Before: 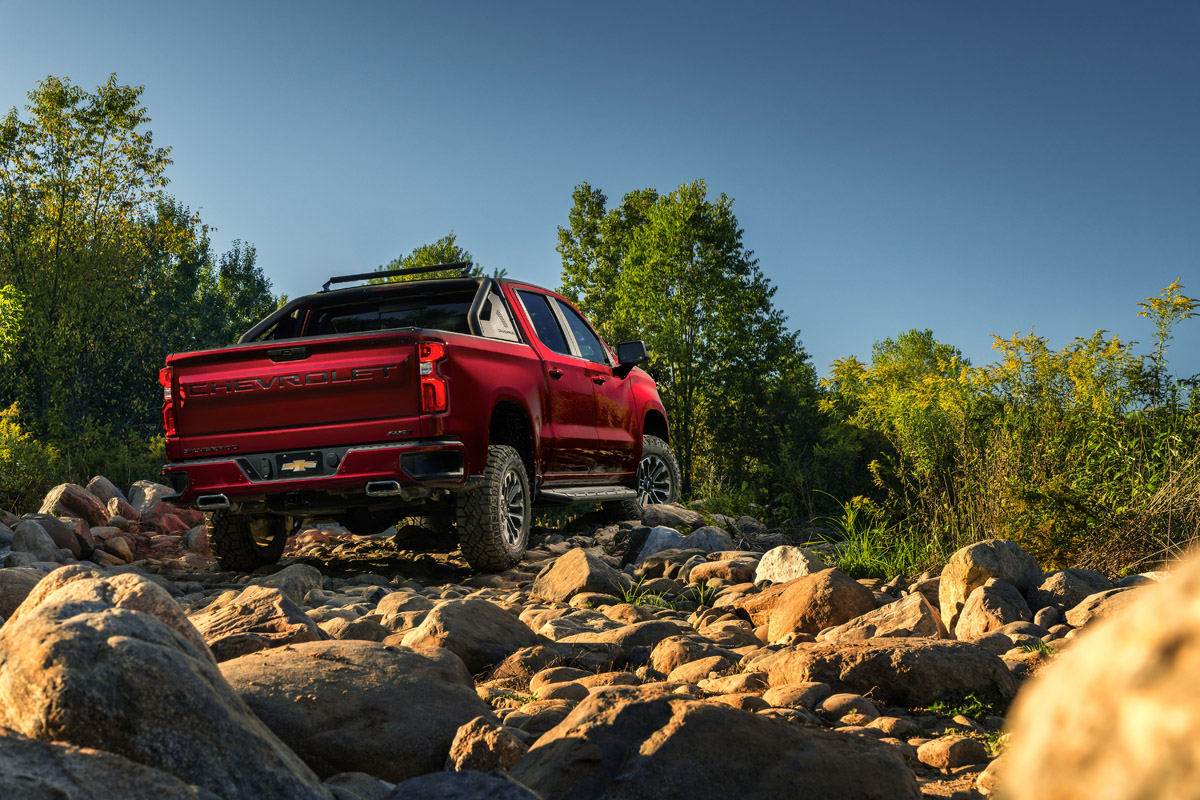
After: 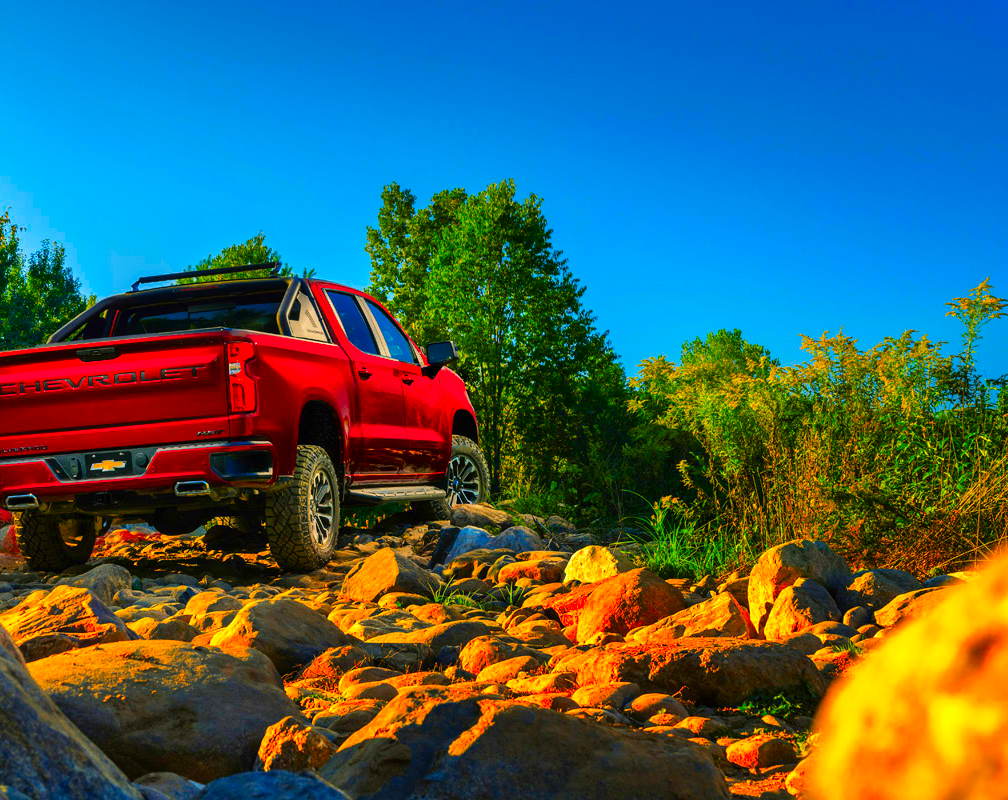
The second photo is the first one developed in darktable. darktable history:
color correction: highlights b* 0, saturation 2.97
shadows and highlights: soften with gaussian
crop: left 15.938%
